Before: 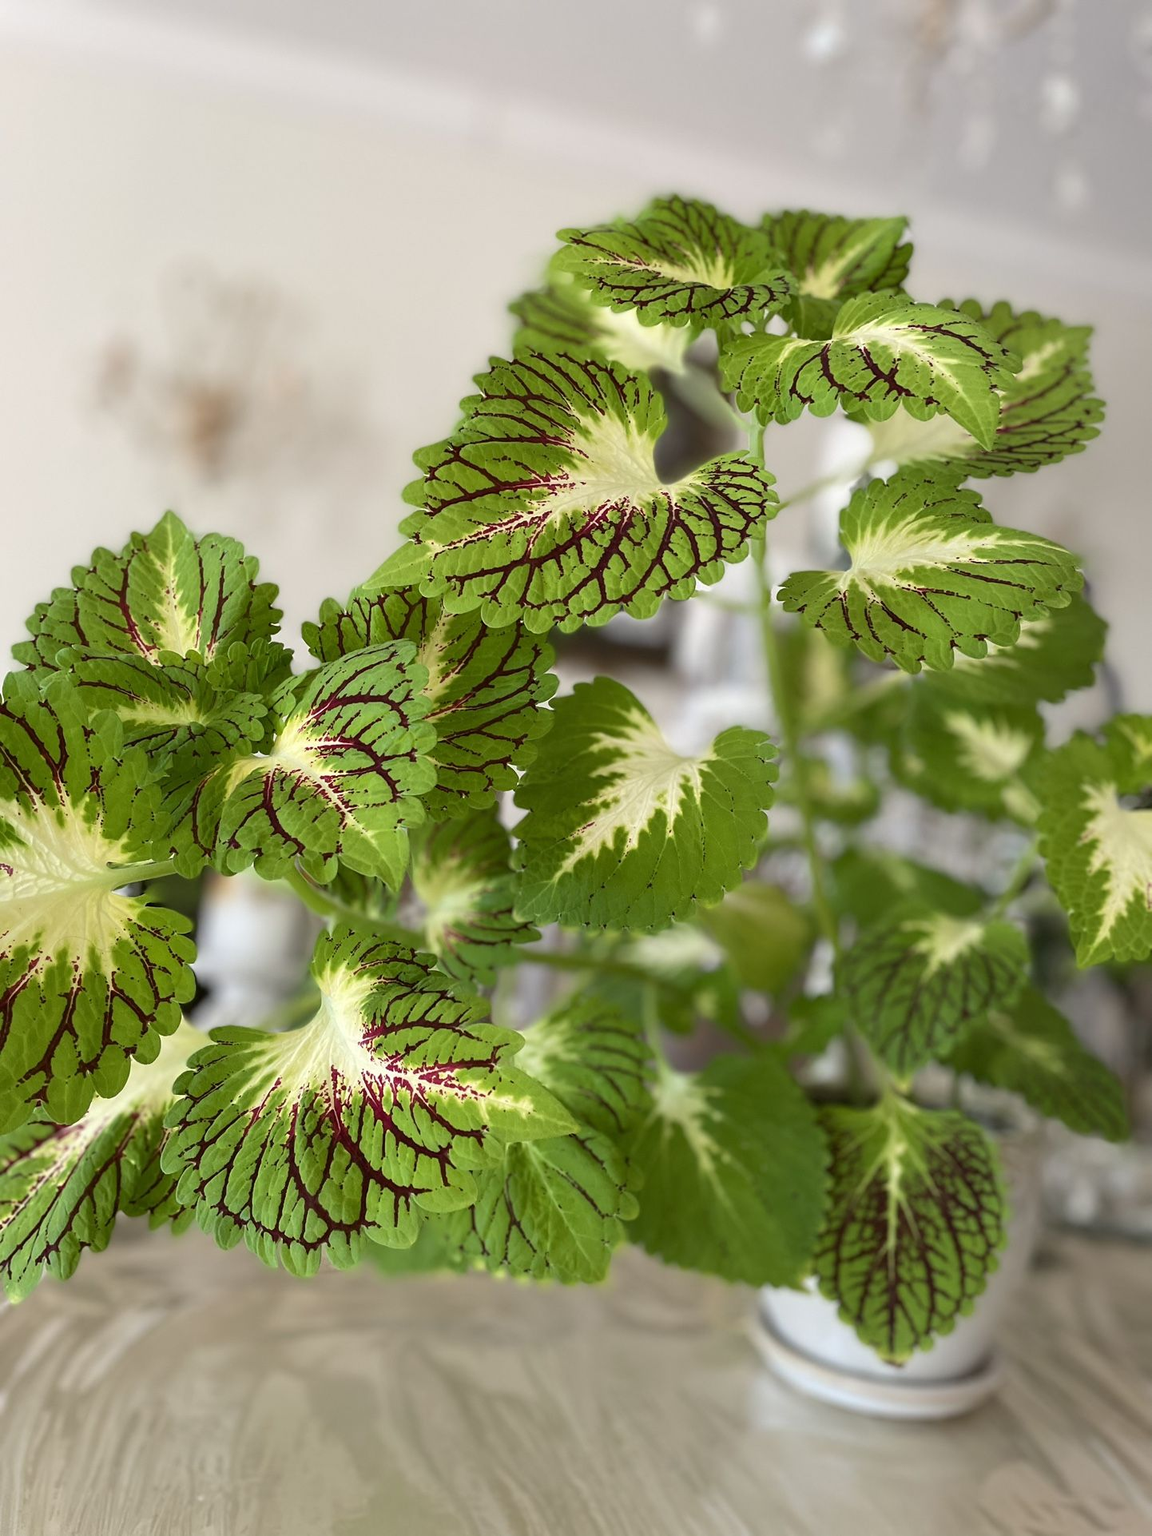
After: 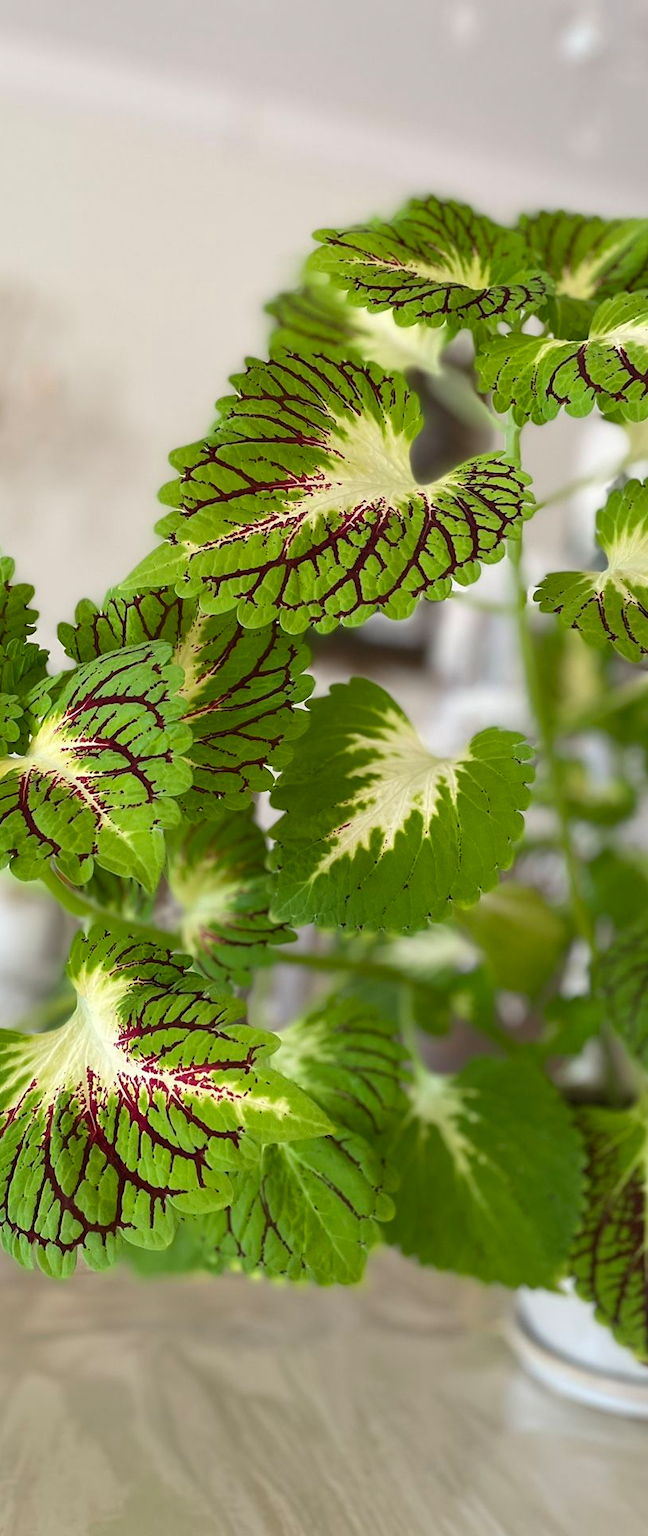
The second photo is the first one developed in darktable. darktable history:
crop: left 21.27%, right 22.37%
